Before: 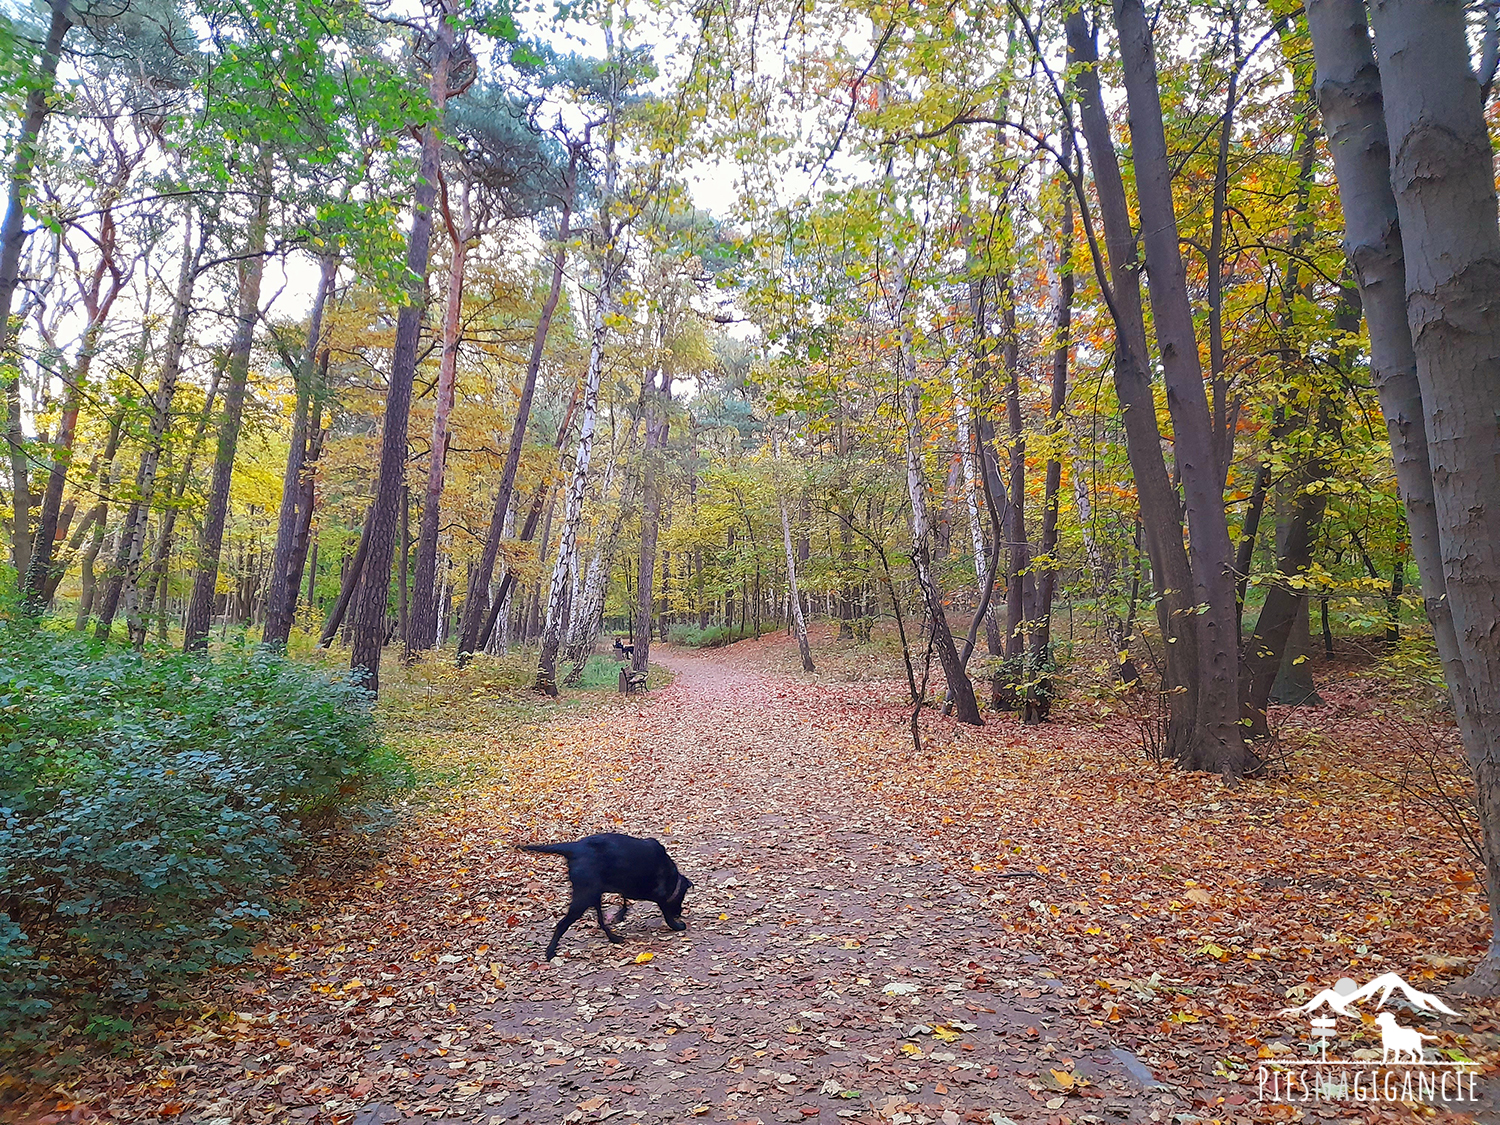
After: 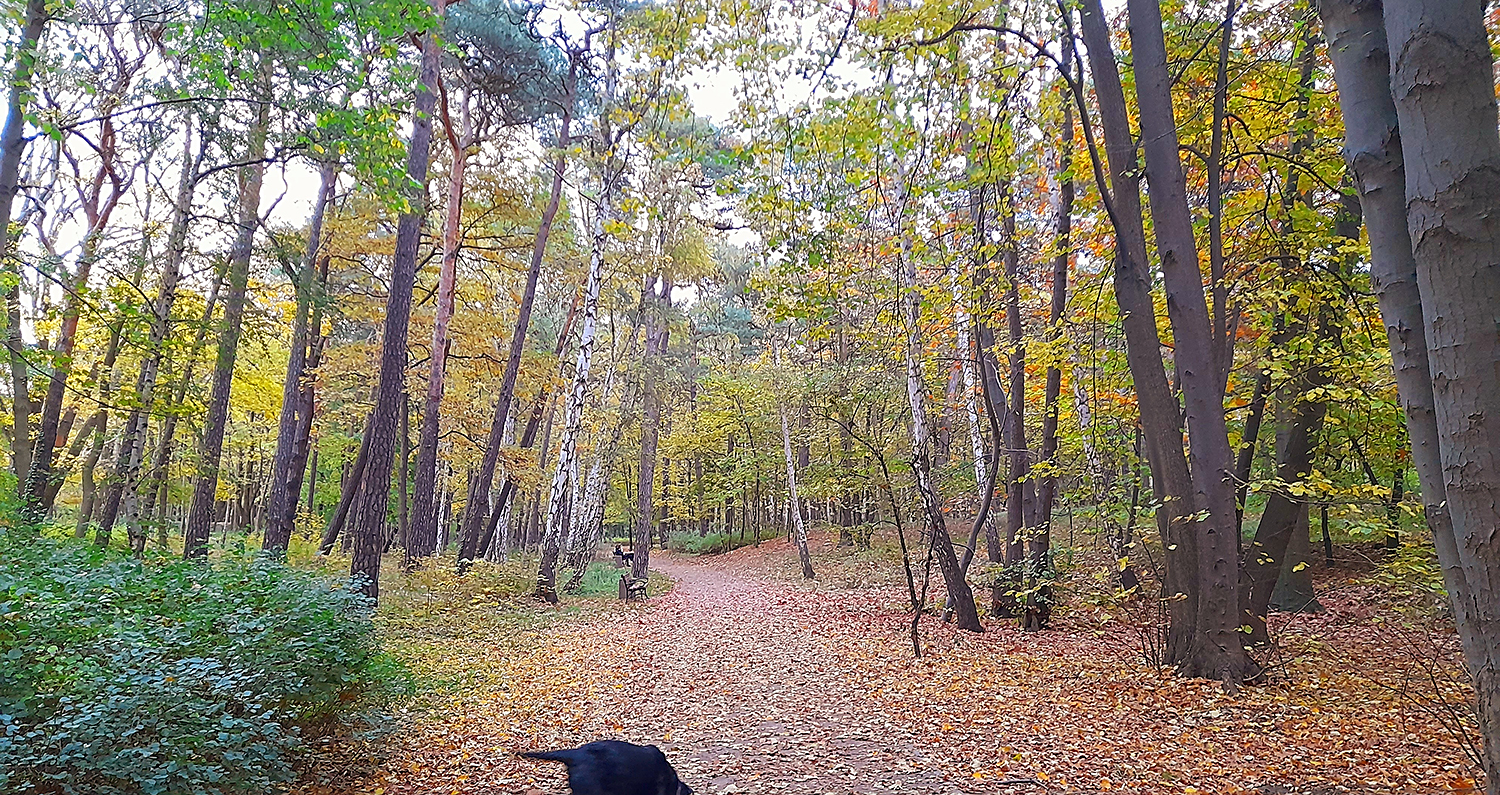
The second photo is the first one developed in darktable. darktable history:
sharpen: on, module defaults
crop and rotate: top 8.293%, bottom 20.996%
